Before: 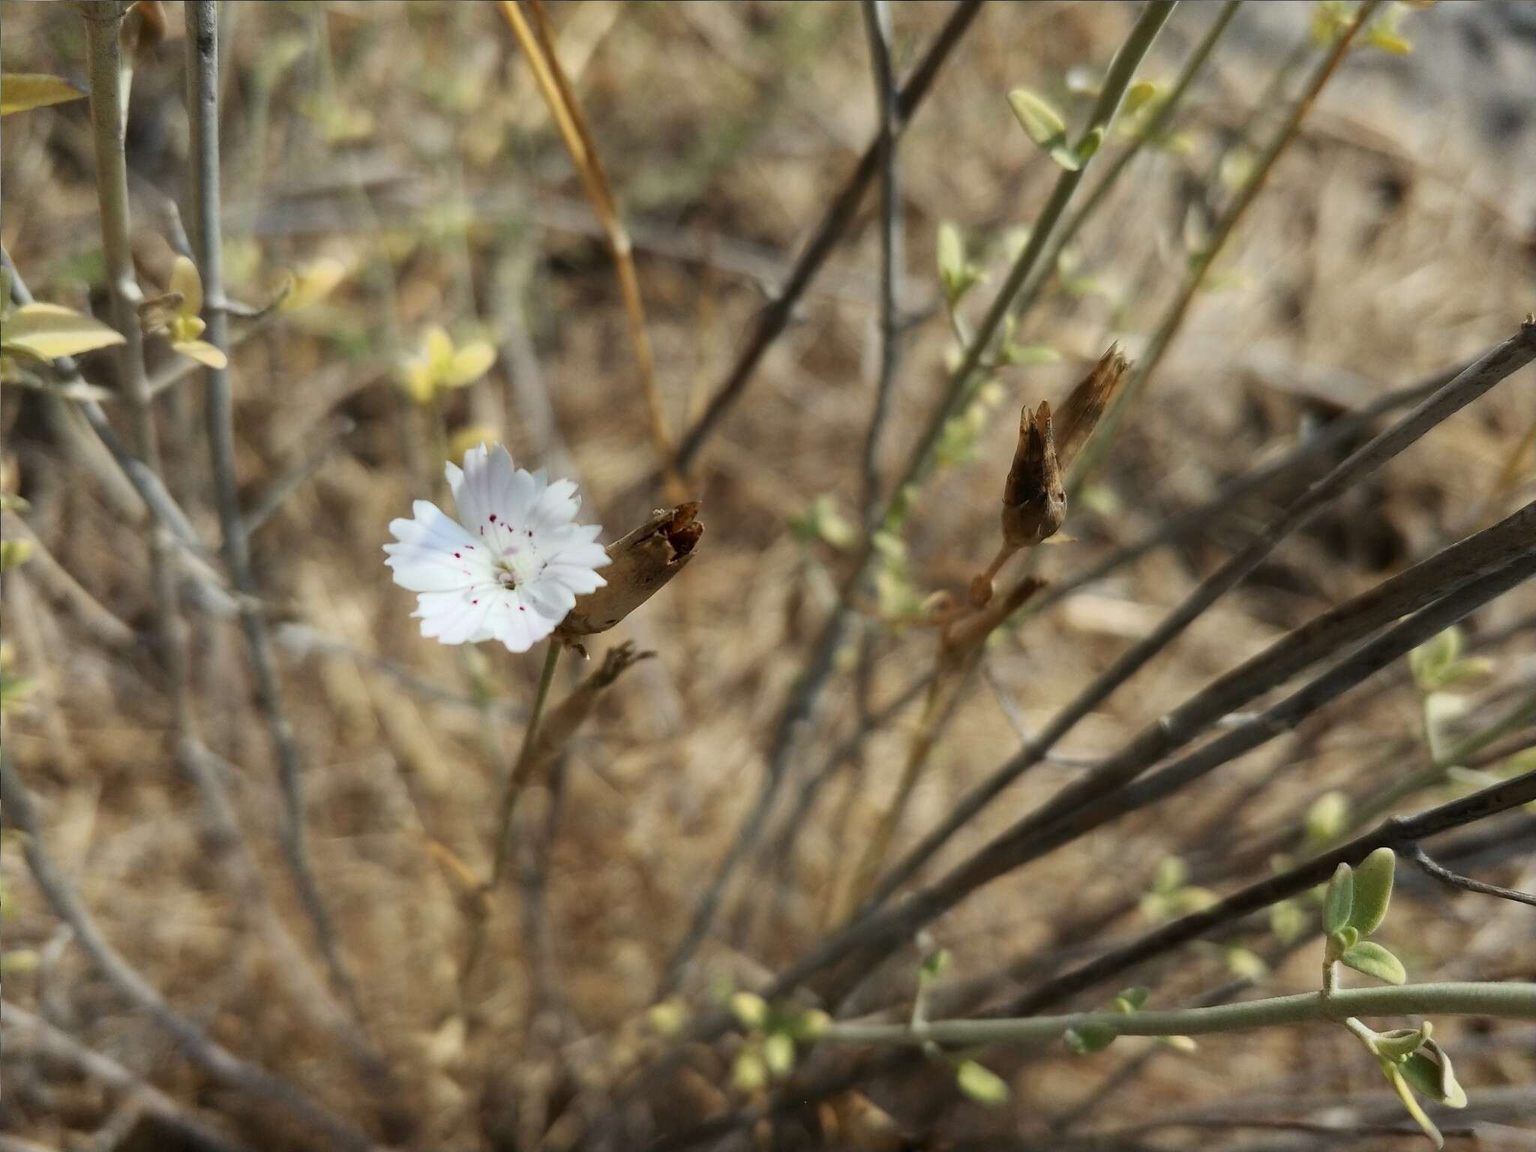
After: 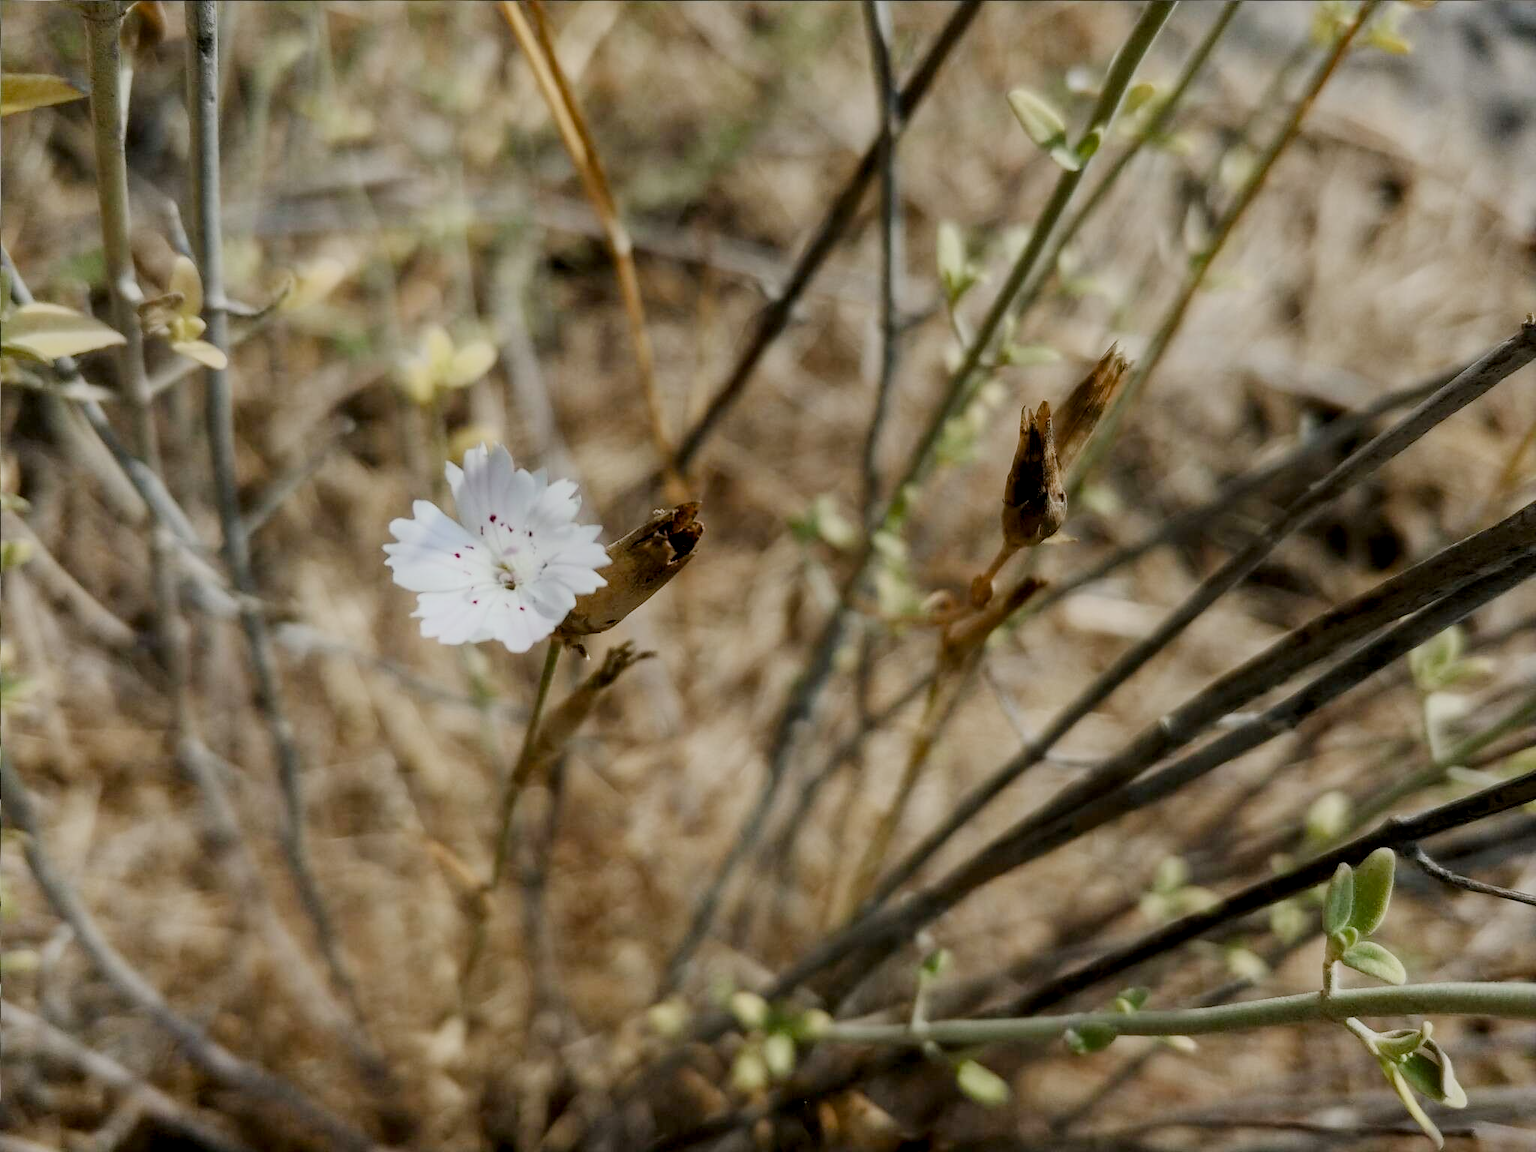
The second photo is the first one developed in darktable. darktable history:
local contrast: detail 130%
filmic rgb: black relative exposure -7.65 EV, white relative exposure 4.56 EV, hardness 3.61, contrast 1.05
white balance: emerald 1
color balance rgb: shadows lift › chroma 1%, shadows lift › hue 113°, highlights gain › chroma 0.2%, highlights gain › hue 333°, perceptual saturation grading › global saturation 20%, perceptual saturation grading › highlights -50%, perceptual saturation grading › shadows 25%, contrast -10%
